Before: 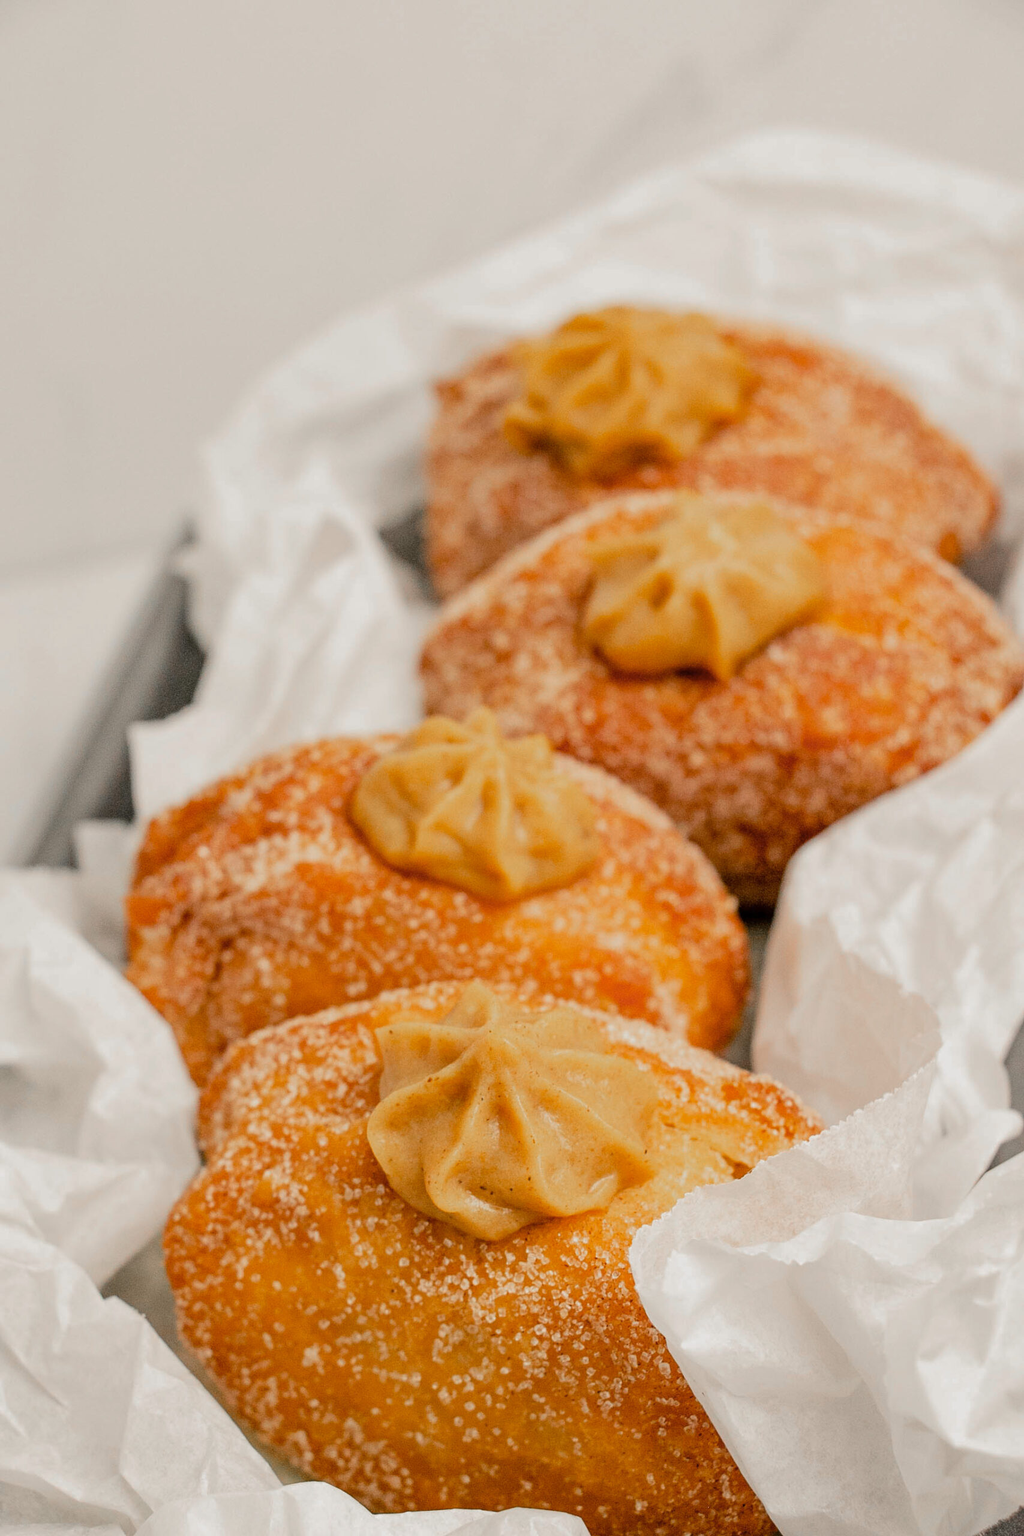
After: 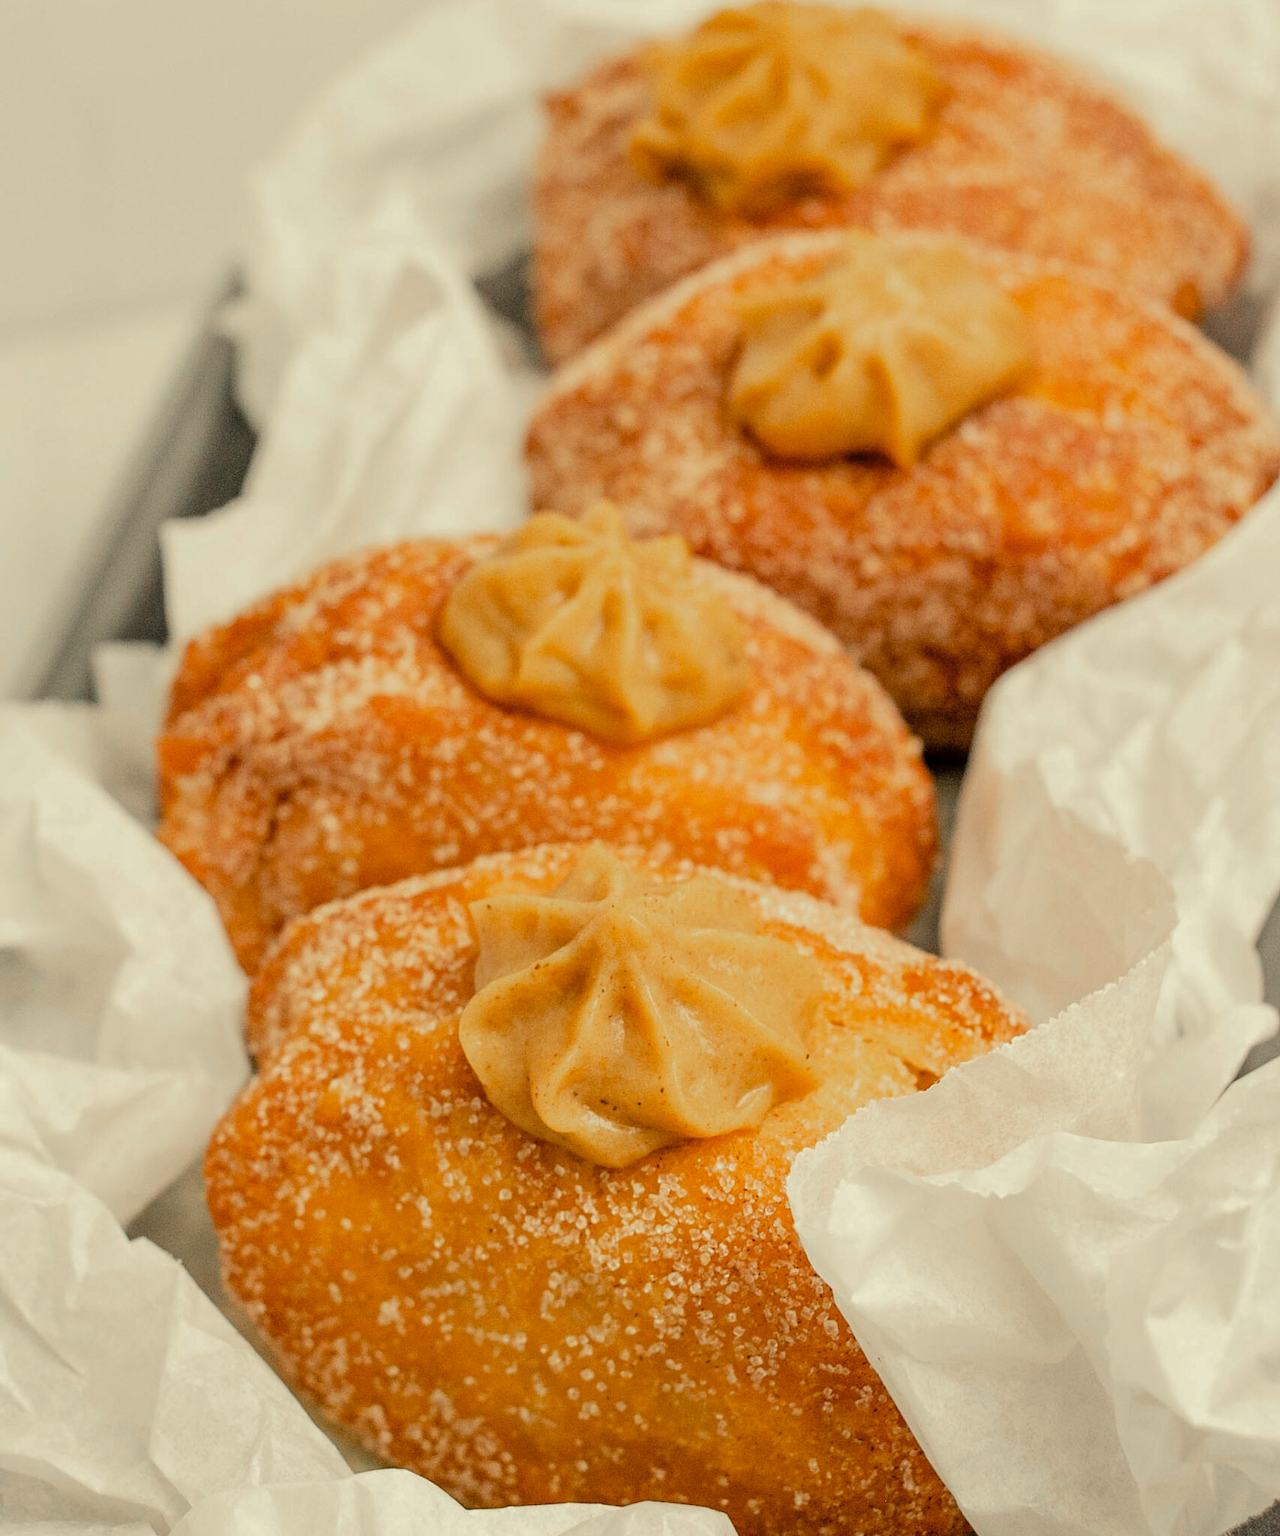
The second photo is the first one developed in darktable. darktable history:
crop and rotate: top 19.998%
color correction: highlights a* -4.73, highlights b* 5.06, saturation 0.97
white balance: red 1.045, blue 0.932
